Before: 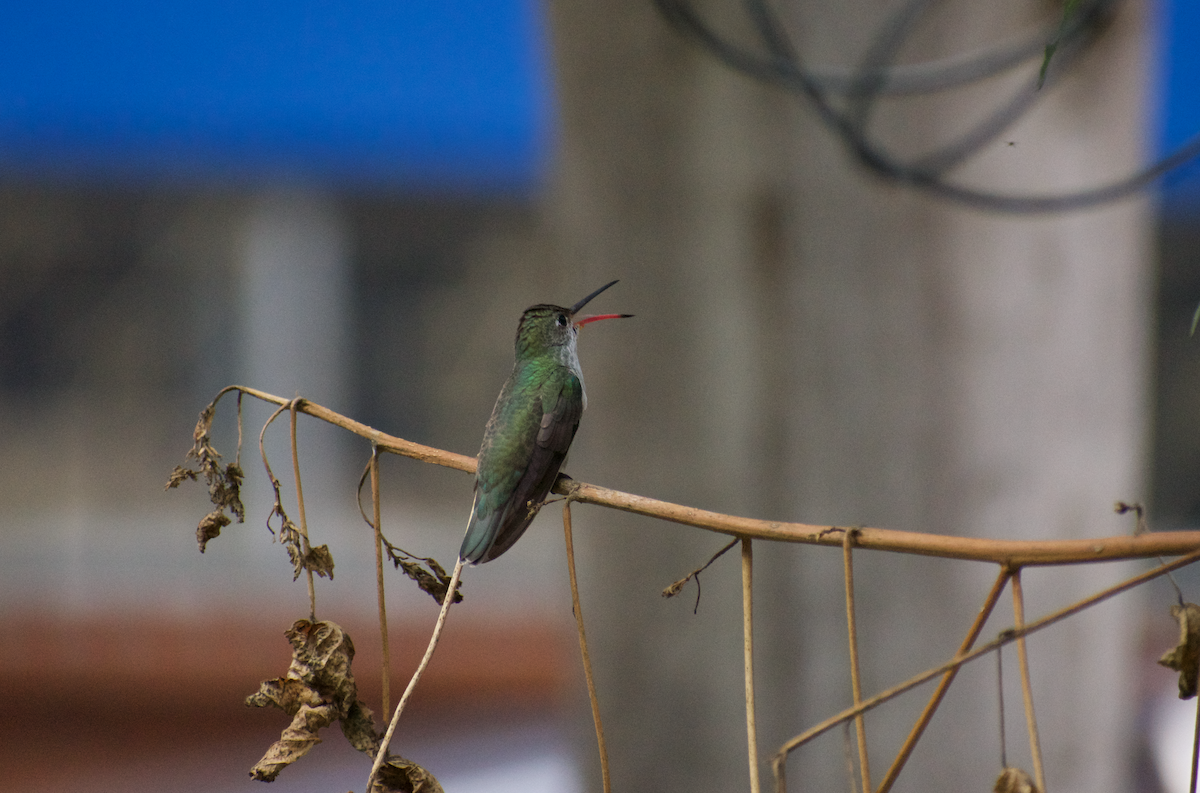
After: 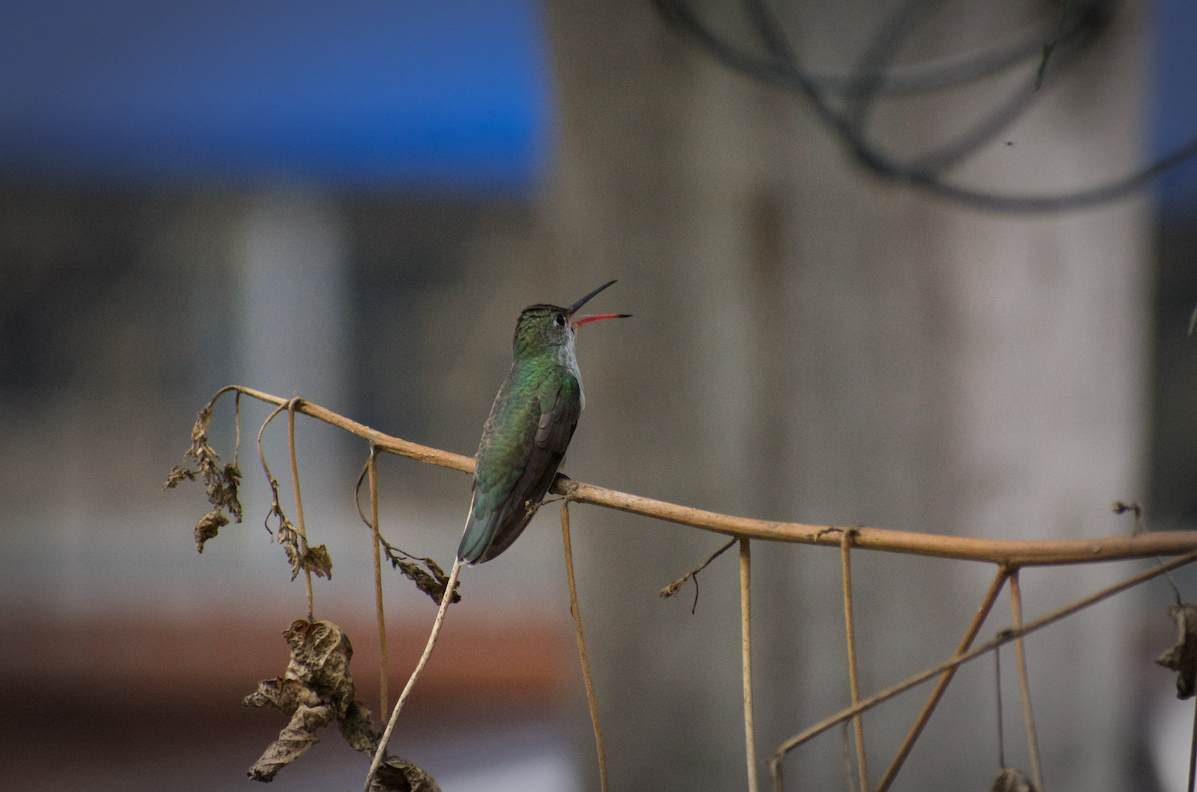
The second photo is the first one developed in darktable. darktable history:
tone equalizer: -8 EV 0.046 EV
crop and rotate: left 0.189%, bottom 0.004%
vignetting: fall-off start 70.44%, width/height ratio 1.334
